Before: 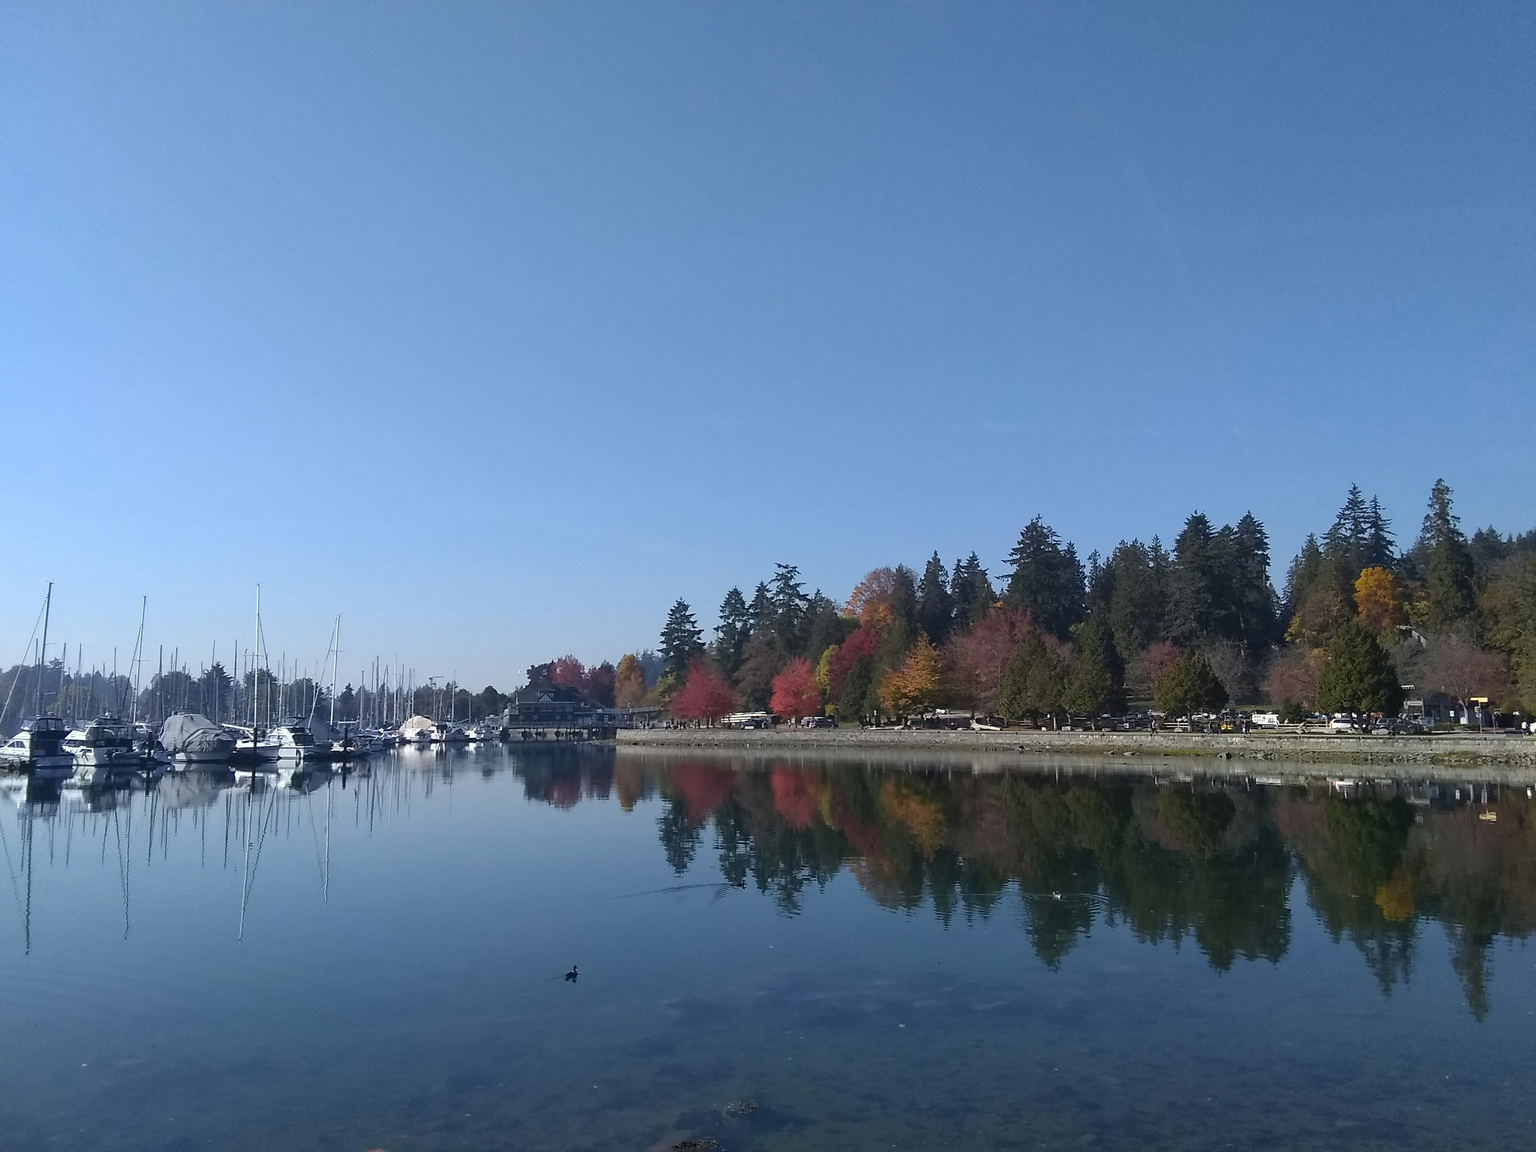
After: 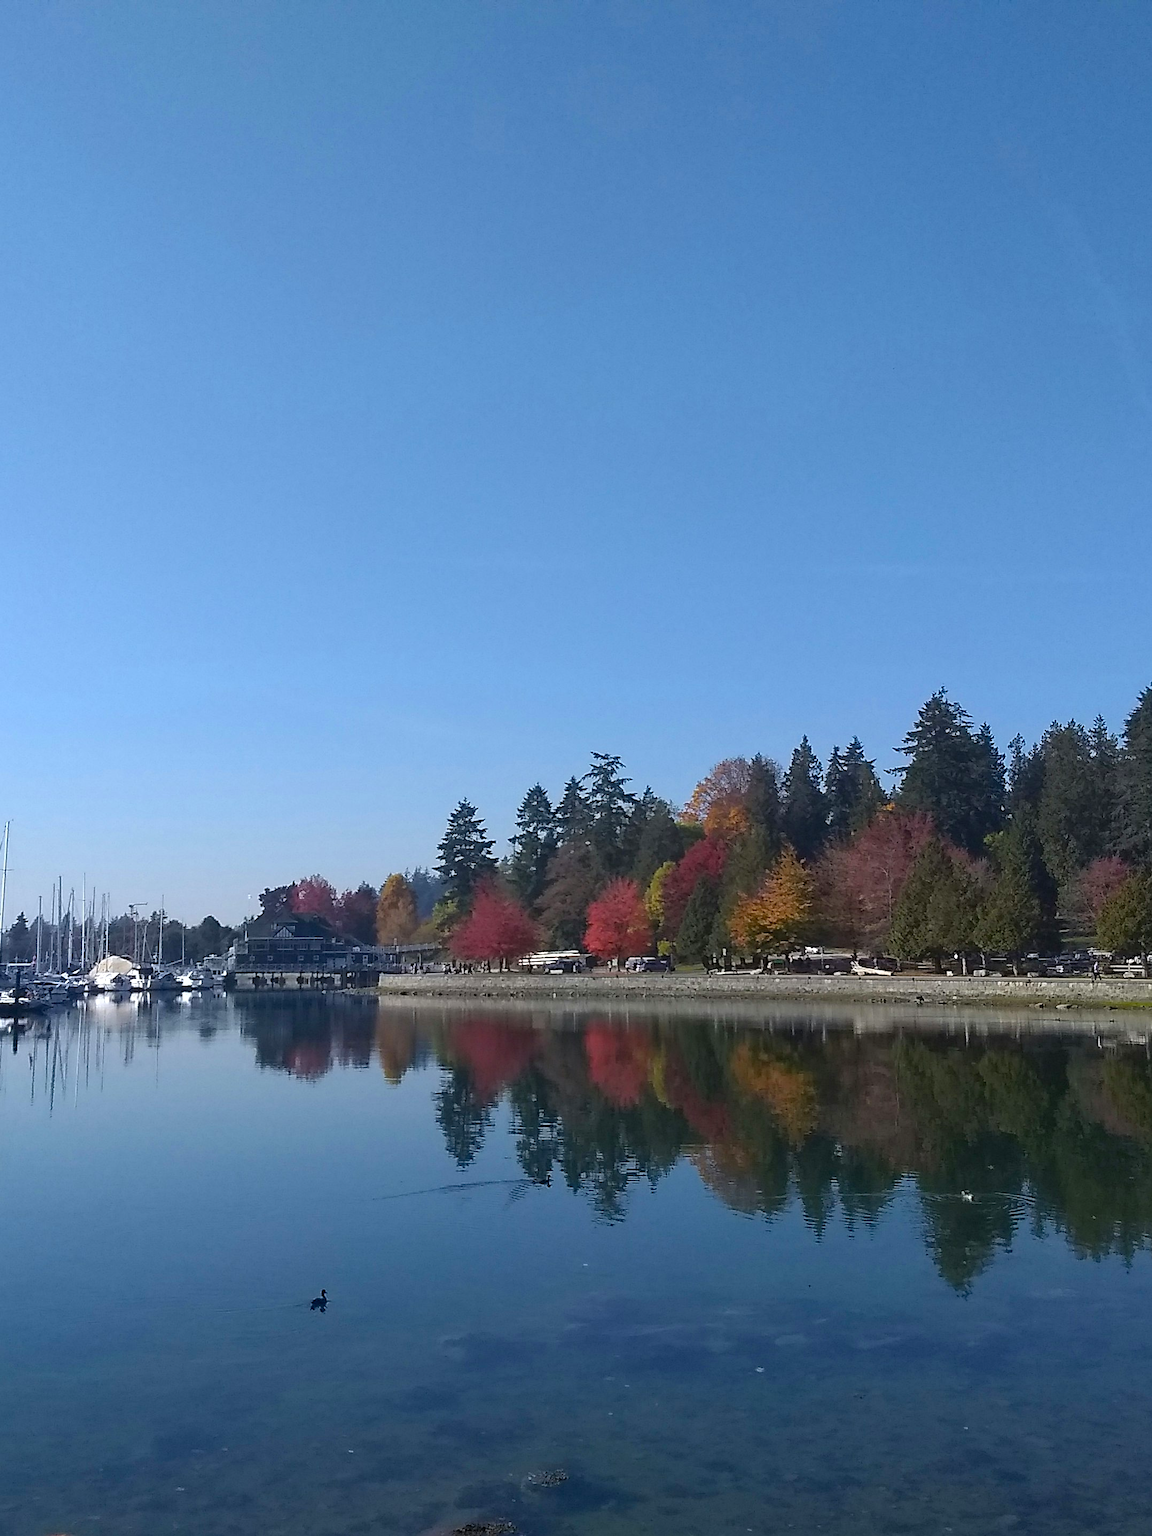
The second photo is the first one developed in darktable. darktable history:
crop: left 21.674%, right 22.086%
color balance rgb: linear chroma grading › global chroma 10%, perceptual saturation grading › global saturation 5%, perceptual brilliance grading › global brilliance 4%, global vibrance 7%, saturation formula JzAzBz (2021)
sharpen: radius 1.272, amount 0.305, threshold 0
color correction: highlights a* 0.003, highlights b* -0.283
